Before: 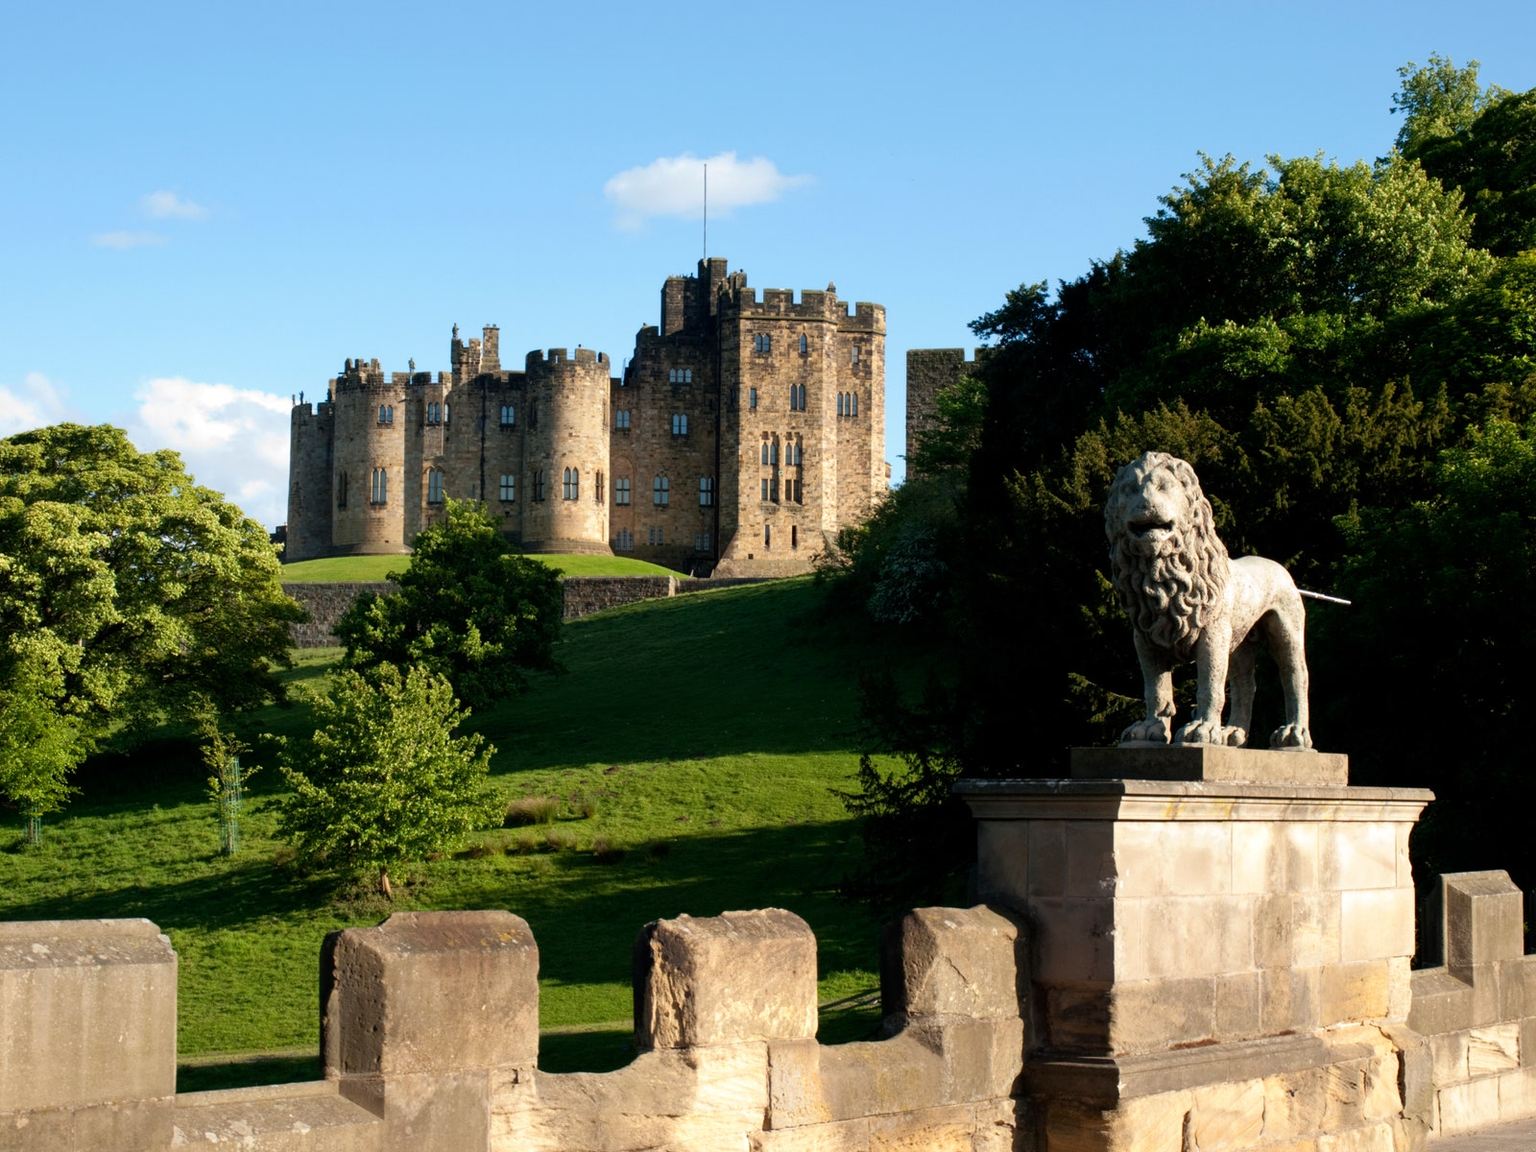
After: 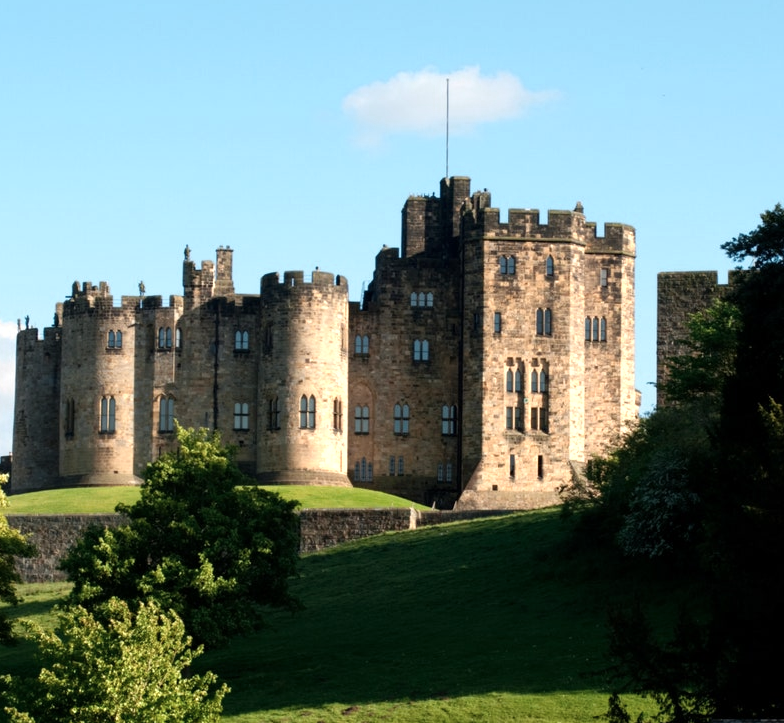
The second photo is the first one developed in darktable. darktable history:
crop: left 17.948%, top 7.721%, right 33.001%, bottom 31.954%
color zones: curves: ch0 [(0.018, 0.548) (0.224, 0.64) (0.425, 0.447) (0.675, 0.575) (0.732, 0.579)]; ch1 [(0.066, 0.487) (0.25, 0.5) (0.404, 0.43) (0.75, 0.421) (0.956, 0.421)]; ch2 [(0.044, 0.561) (0.215, 0.465) (0.399, 0.544) (0.465, 0.548) (0.614, 0.447) (0.724, 0.43) (0.882, 0.623) (0.956, 0.632)]
